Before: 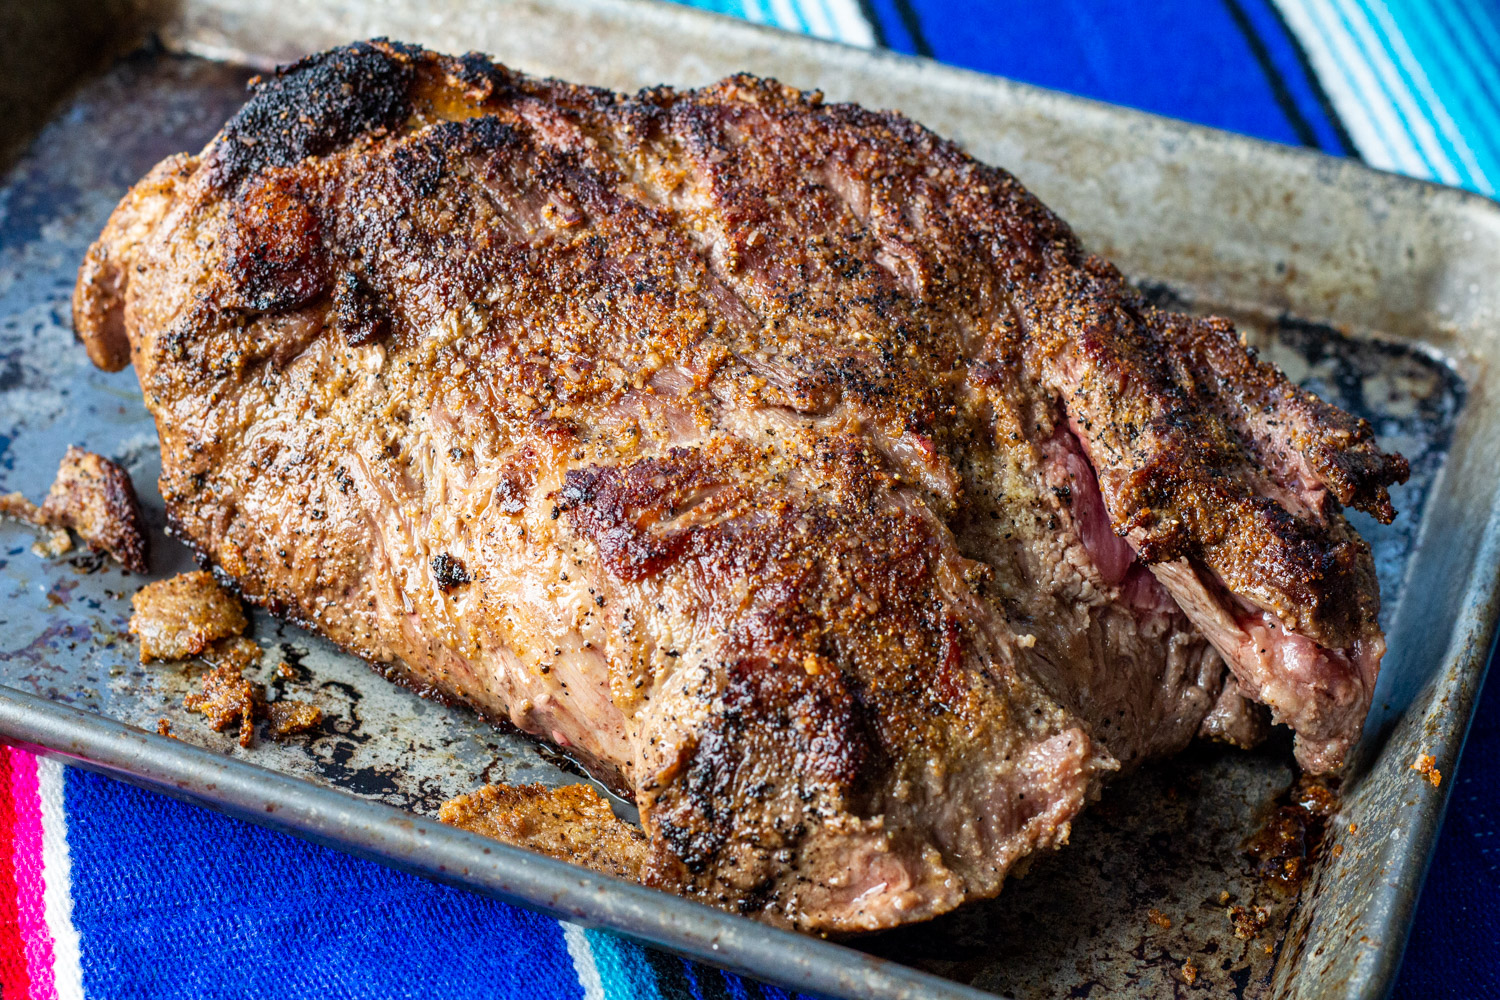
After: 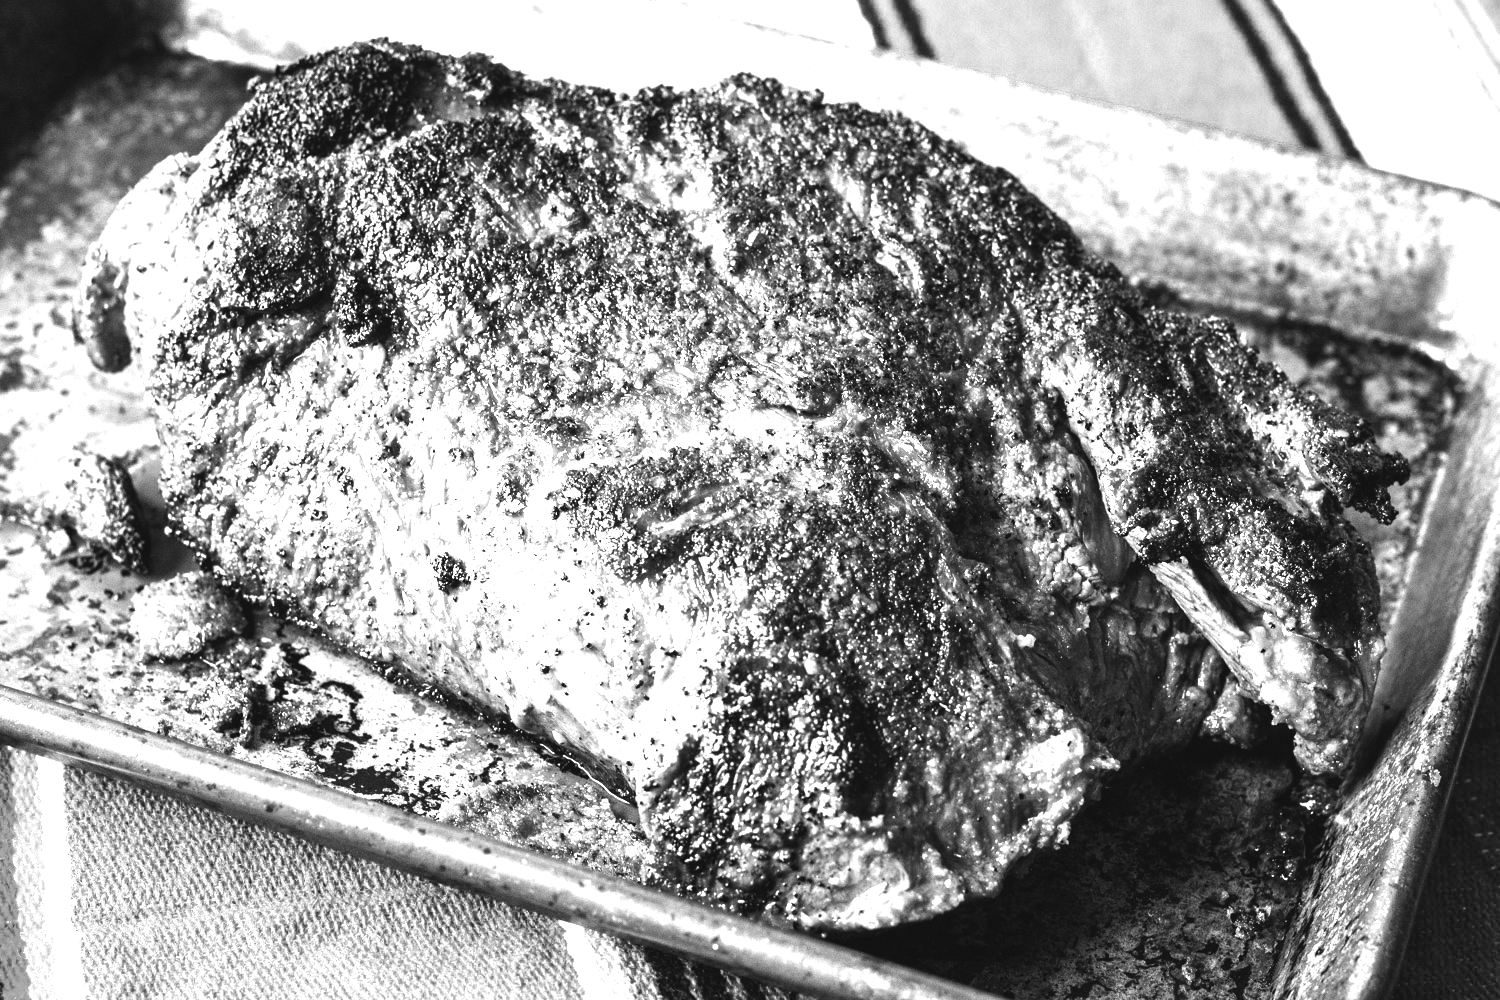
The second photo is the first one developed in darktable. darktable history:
tone equalizer: -8 EV -0.766 EV, -7 EV -0.716 EV, -6 EV -0.591 EV, -5 EV -0.391 EV, -3 EV 0.368 EV, -2 EV 0.6 EV, -1 EV 0.684 EV, +0 EV 0.721 EV, edges refinement/feathering 500, mask exposure compensation -1.57 EV, preserve details no
contrast brightness saturation: saturation -0.981
color balance rgb: highlights gain › luminance 15.621%, highlights gain › chroma 7.109%, highlights gain › hue 126.84°, global offset › luminance 0.479%, perceptual saturation grading › global saturation 0.591%, perceptual saturation grading › highlights -25.055%, perceptual saturation grading › shadows 29.979%, perceptual brilliance grading › global brilliance 17.805%, global vibrance 15.175%
color calibration: output gray [0.21, 0.42, 0.37, 0], x 0.37, y 0.382, temperature 4304.11 K
